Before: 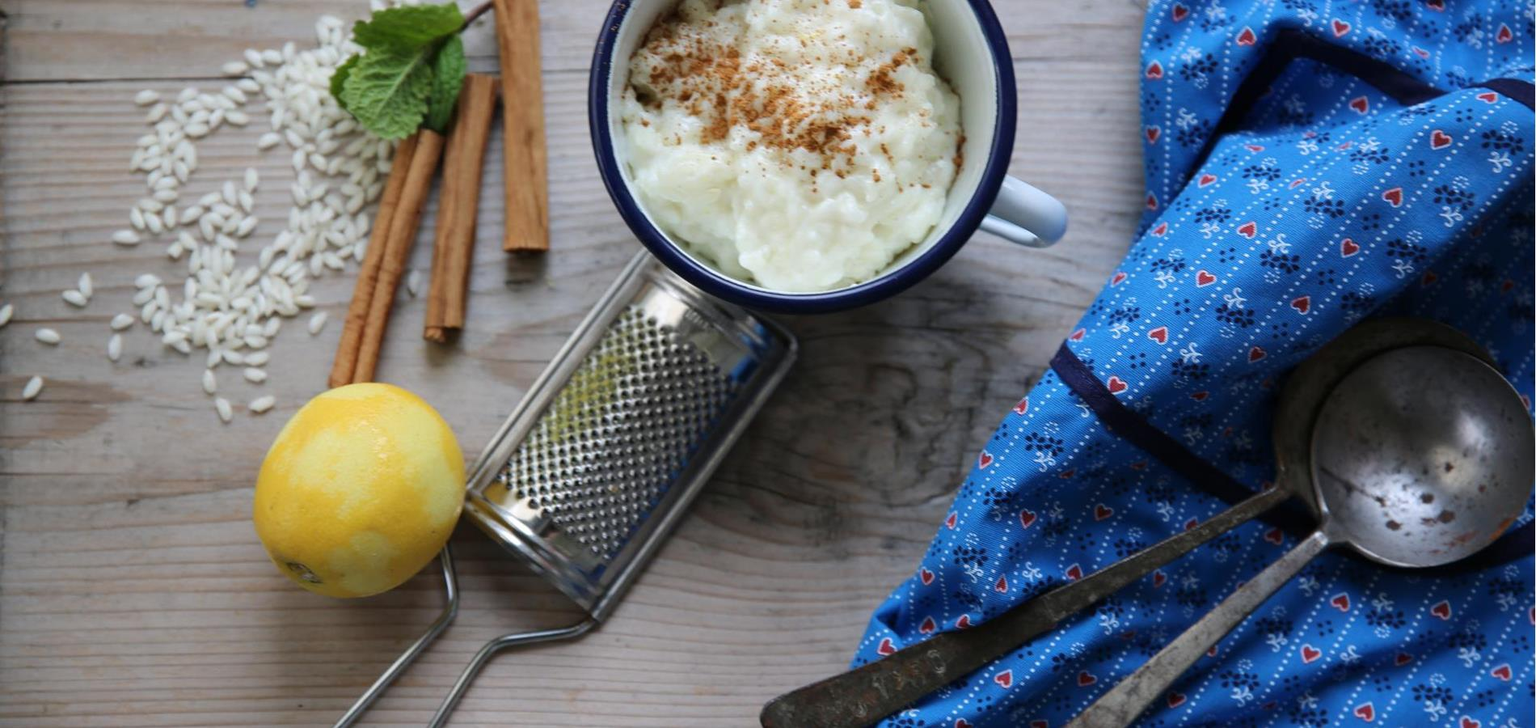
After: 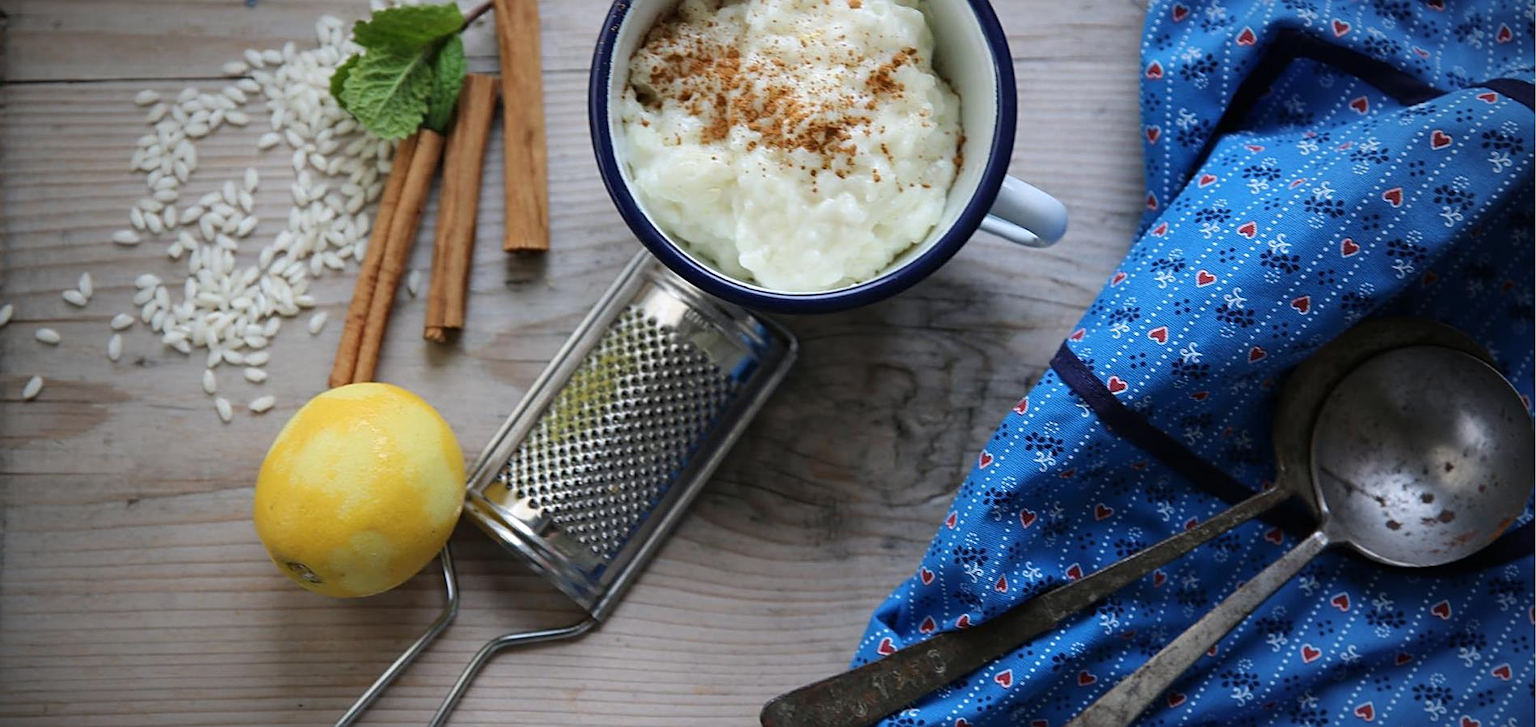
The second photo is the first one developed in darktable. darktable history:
vignetting: fall-off start 70.97%, brightness -0.584, saturation -0.118, width/height ratio 1.333
sharpen: on, module defaults
